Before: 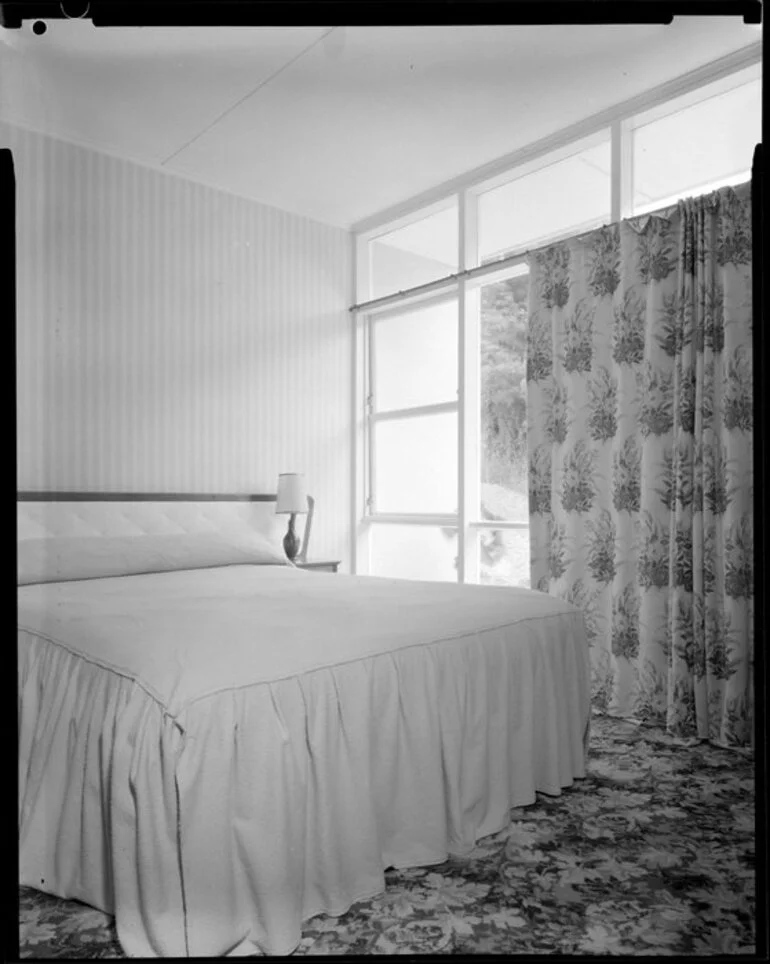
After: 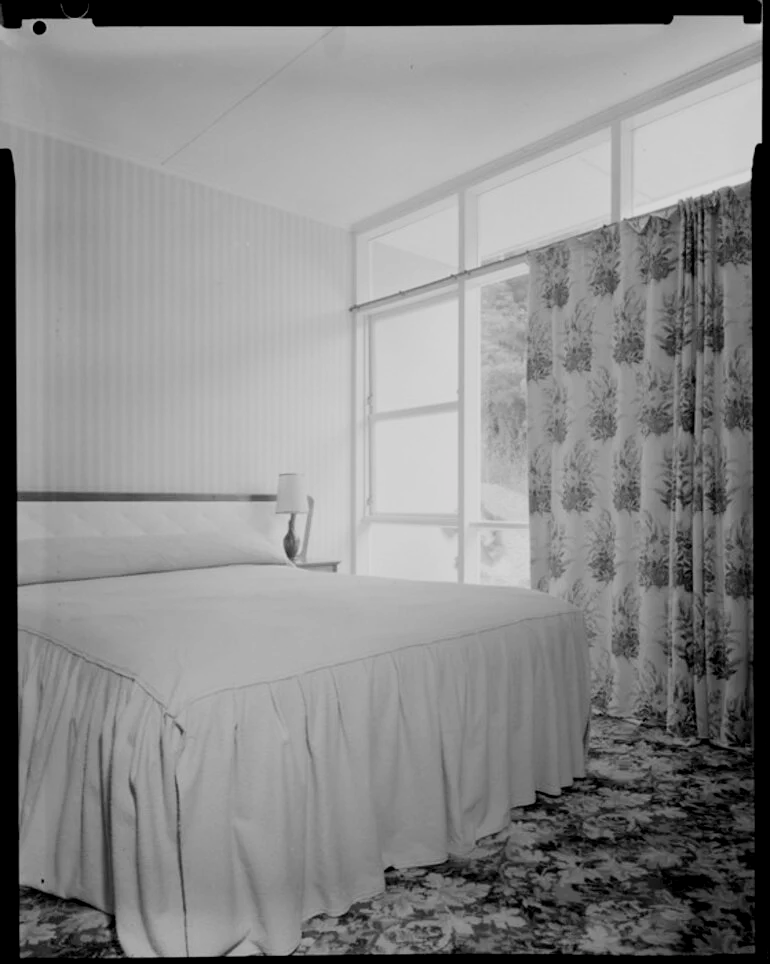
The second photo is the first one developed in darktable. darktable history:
filmic rgb: black relative exposure -7.65 EV, white relative exposure 4.56 EV, hardness 3.61
levels: levels [0.026, 0.507, 0.987]
